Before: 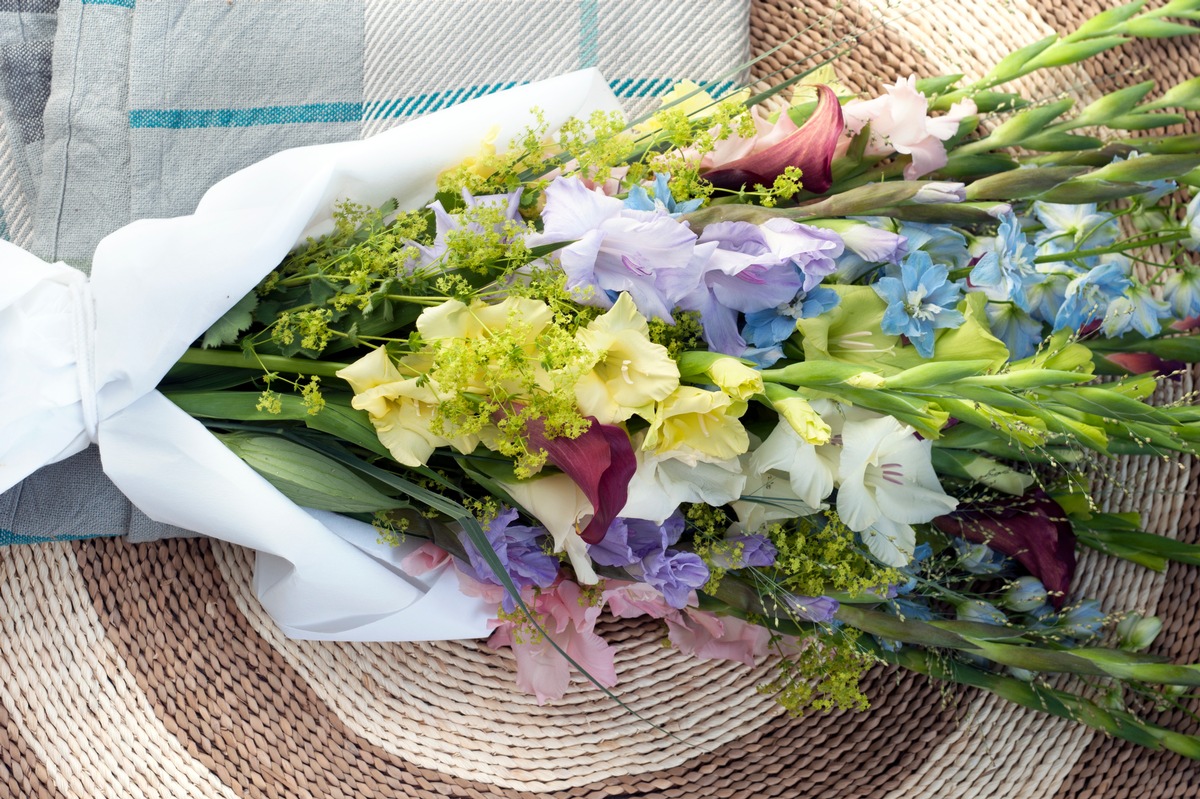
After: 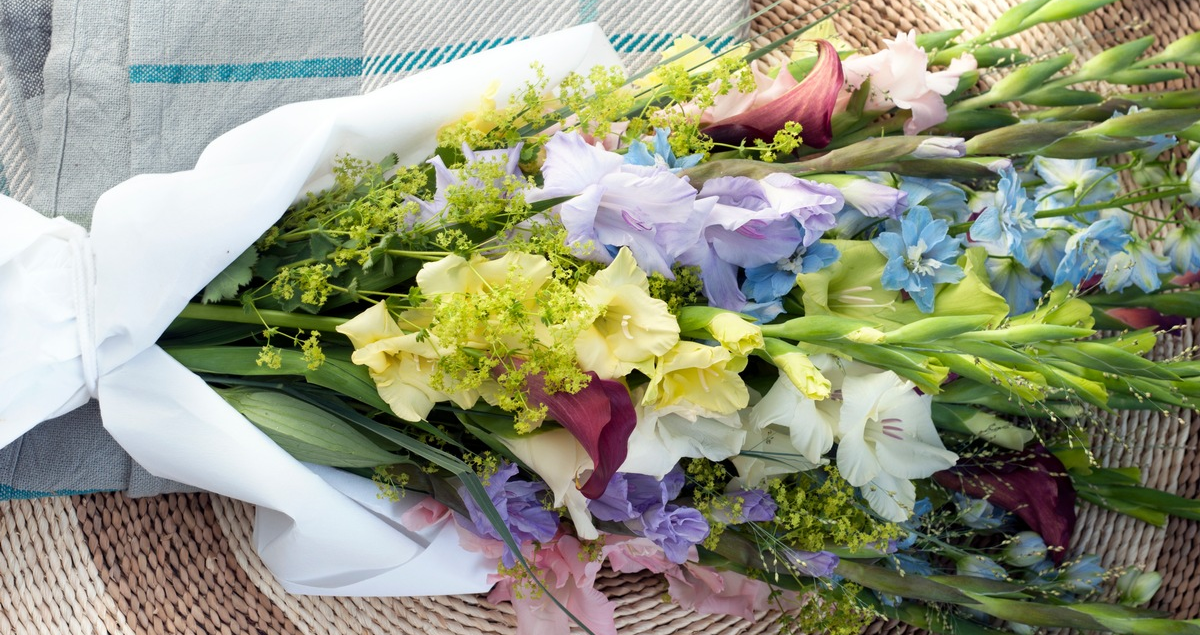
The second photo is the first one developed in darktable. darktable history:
crop and rotate: top 5.662%, bottom 14.853%
